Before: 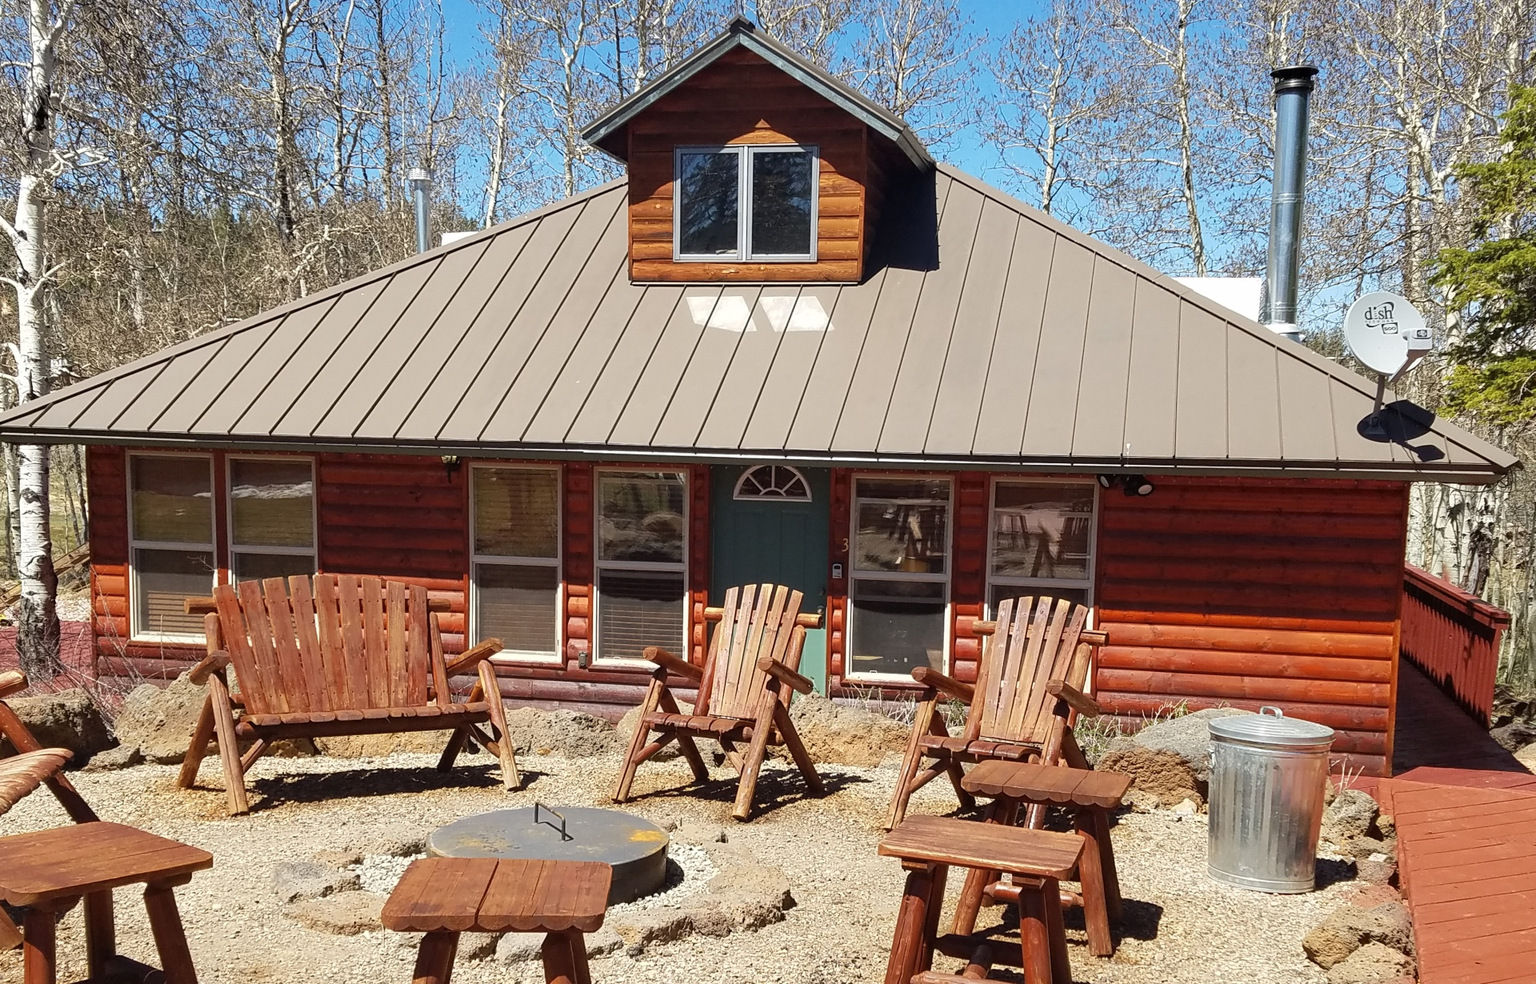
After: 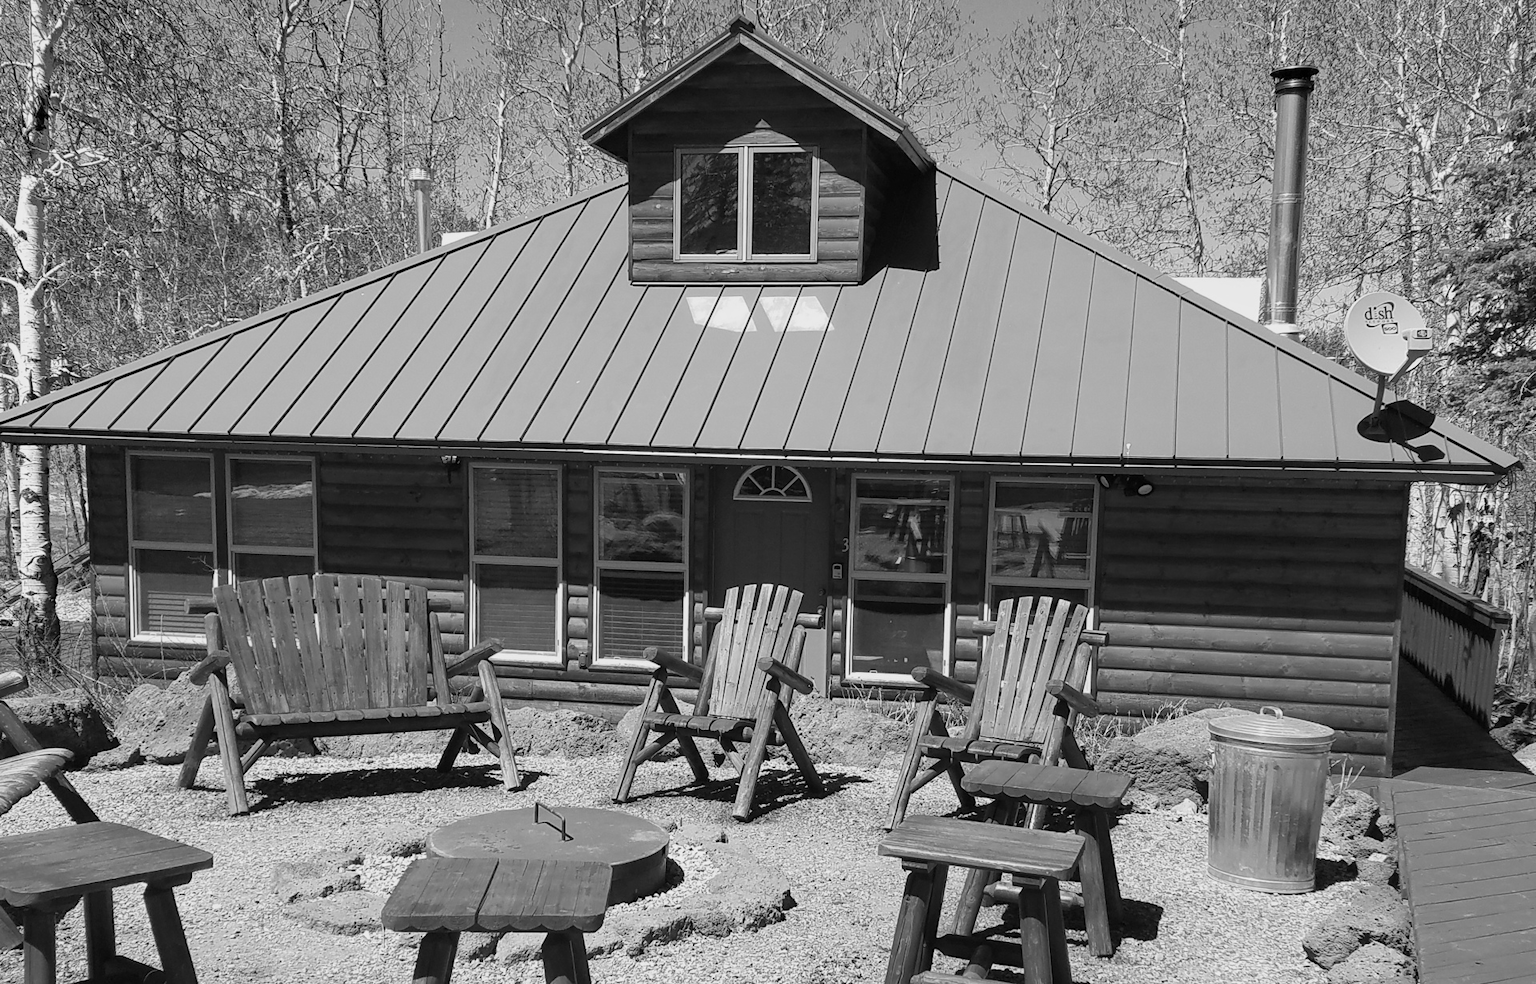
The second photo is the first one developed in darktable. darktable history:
monochrome: a -74.22, b 78.2
white balance: red 0.931, blue 1.11
